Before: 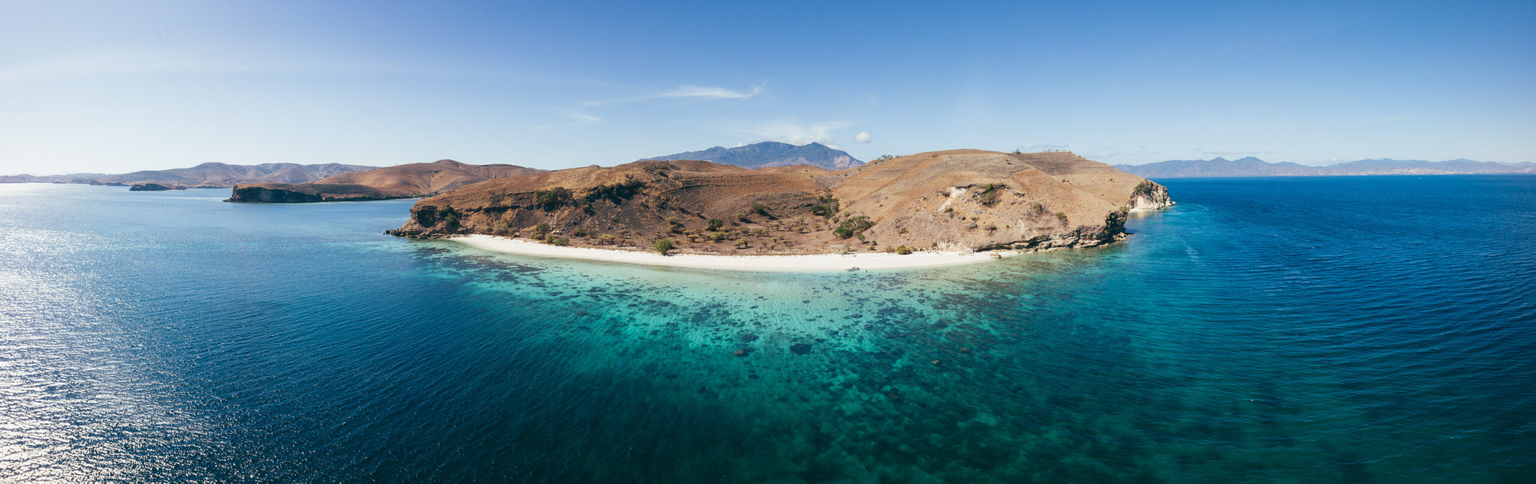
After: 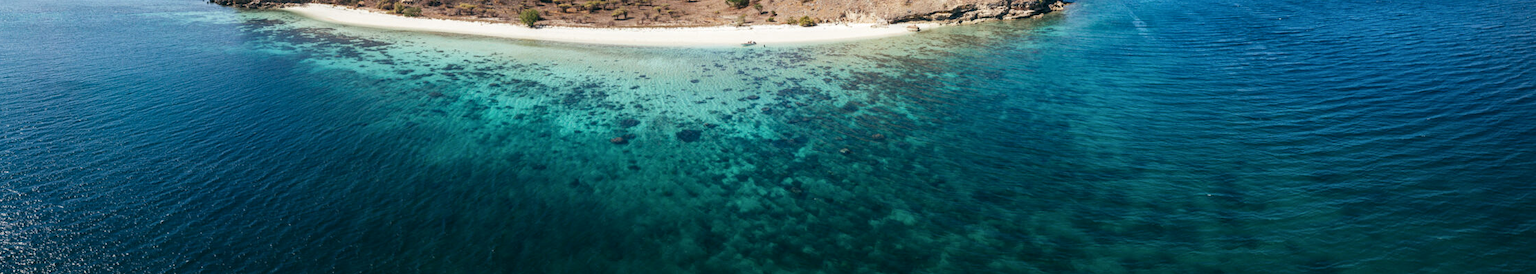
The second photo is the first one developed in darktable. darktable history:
local contrast: on, module defaults
crop and rotate: left 13.295%, top 47.904%, bottom 2.784%
